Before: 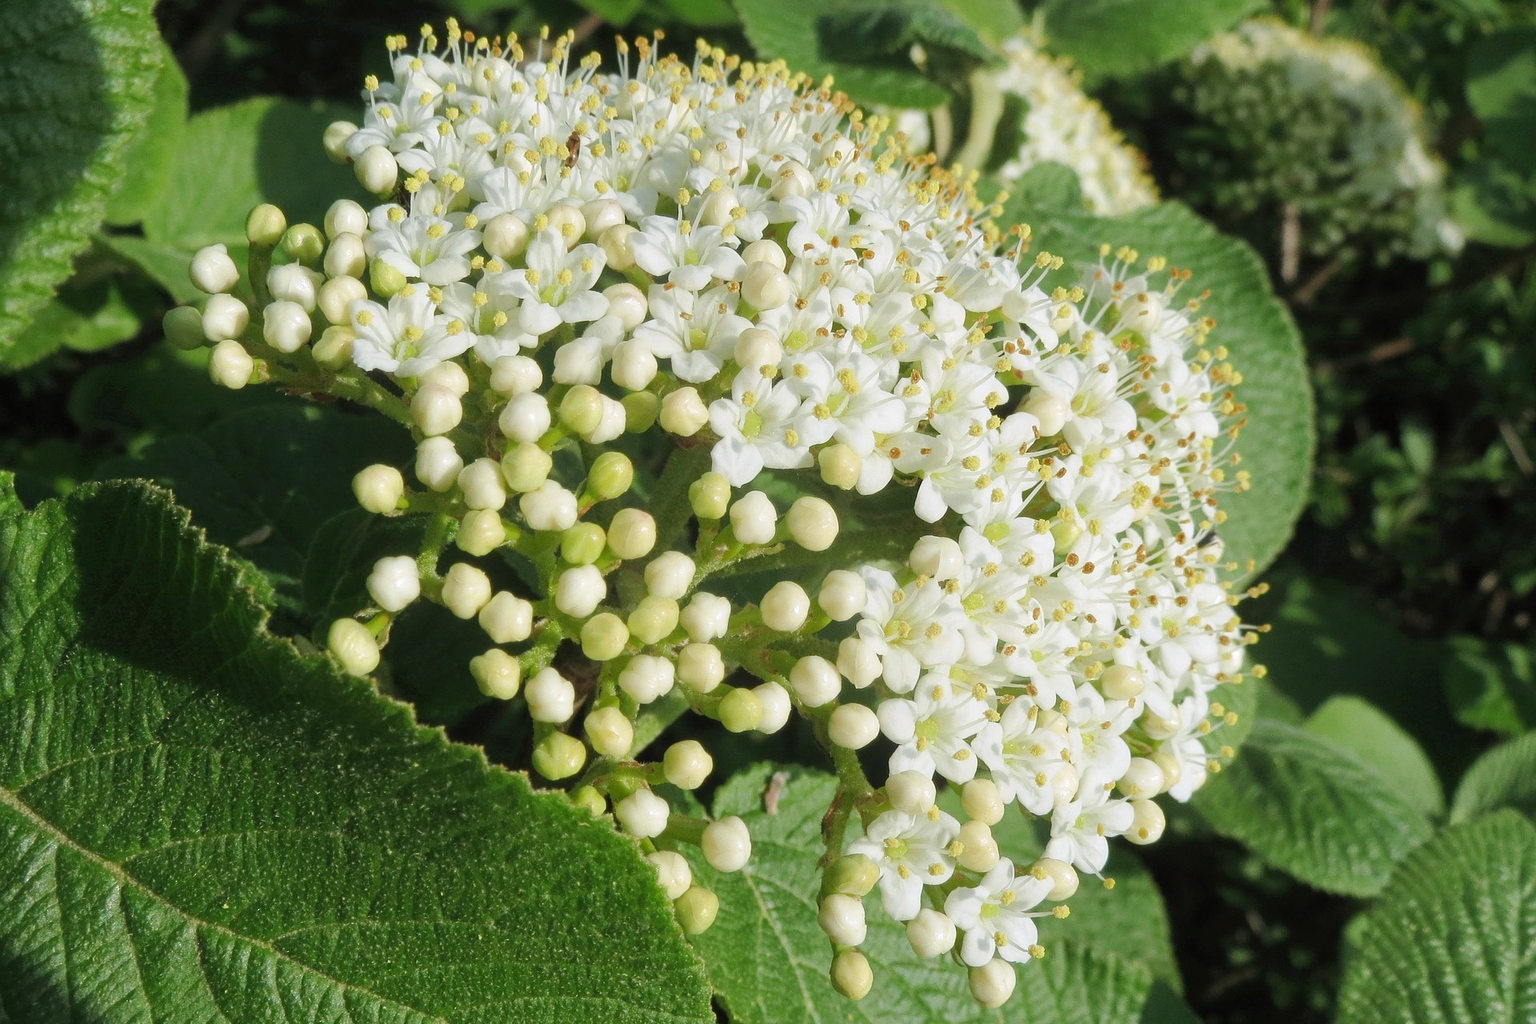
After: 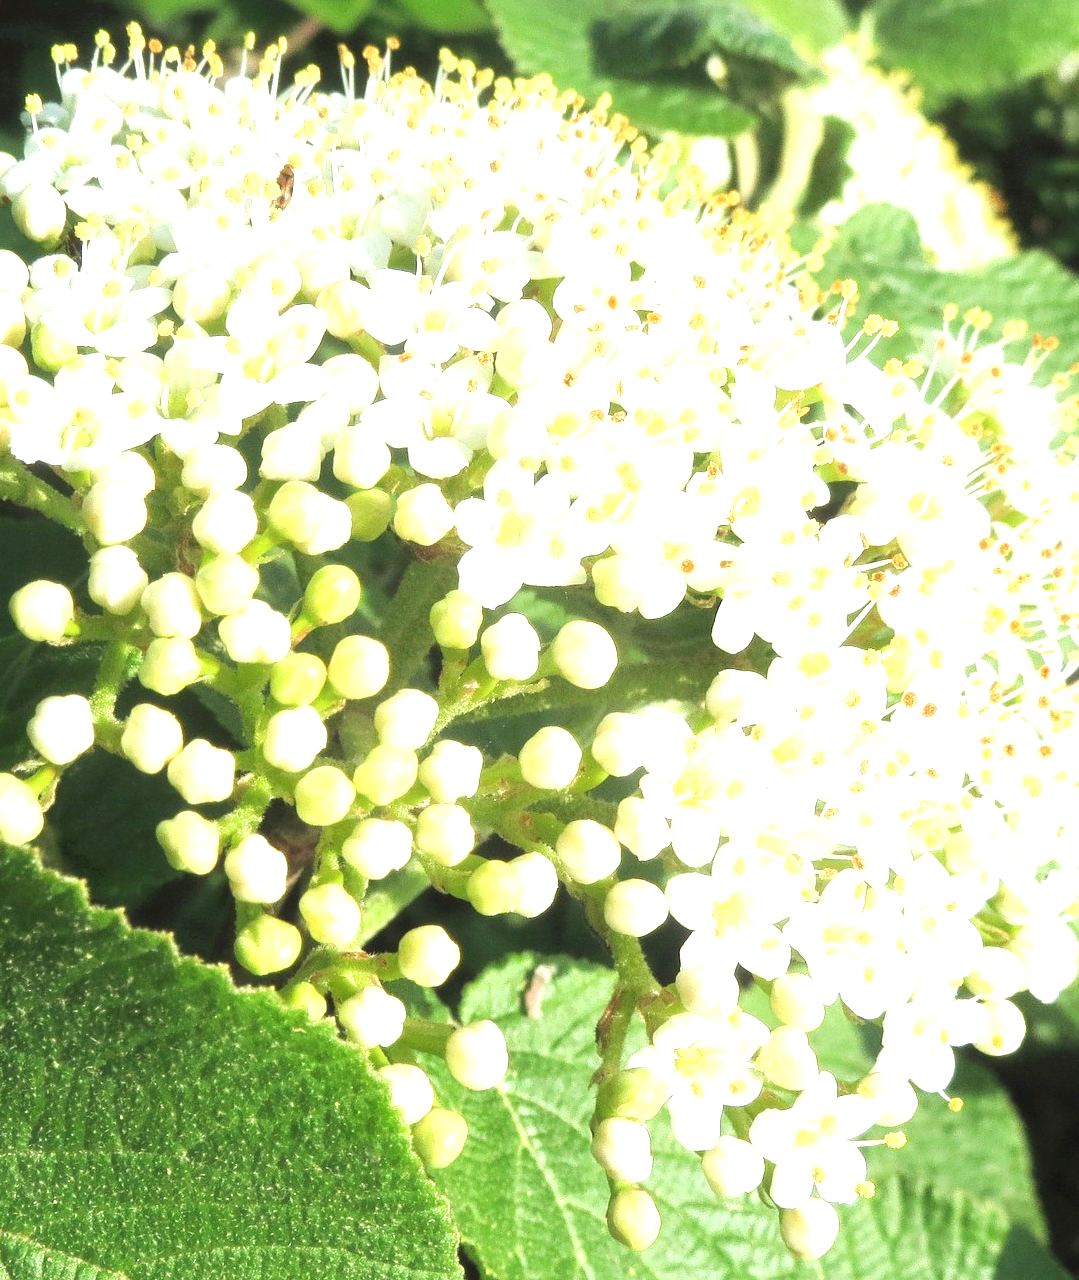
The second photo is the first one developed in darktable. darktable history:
crop and rotate: left 22.477%, right 21.3%
haze removal: strength -0.042, compatibility mode true, adaptive false
exposure: black level correction 0, exposure 1.38 EV, compensate highlight preservation false
